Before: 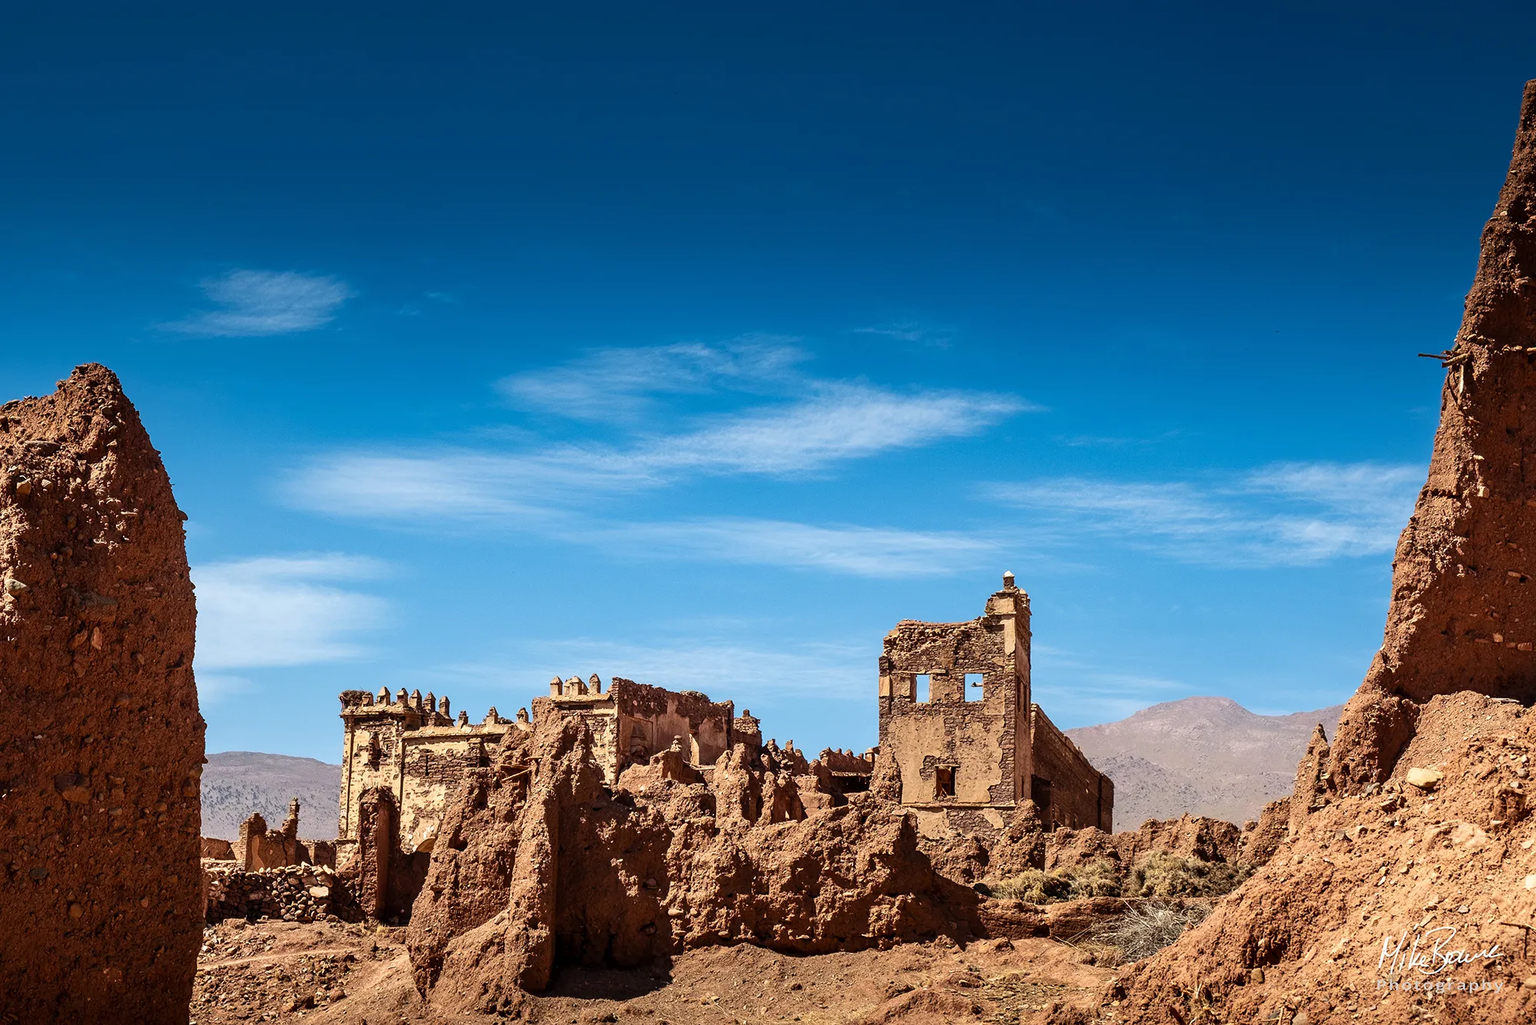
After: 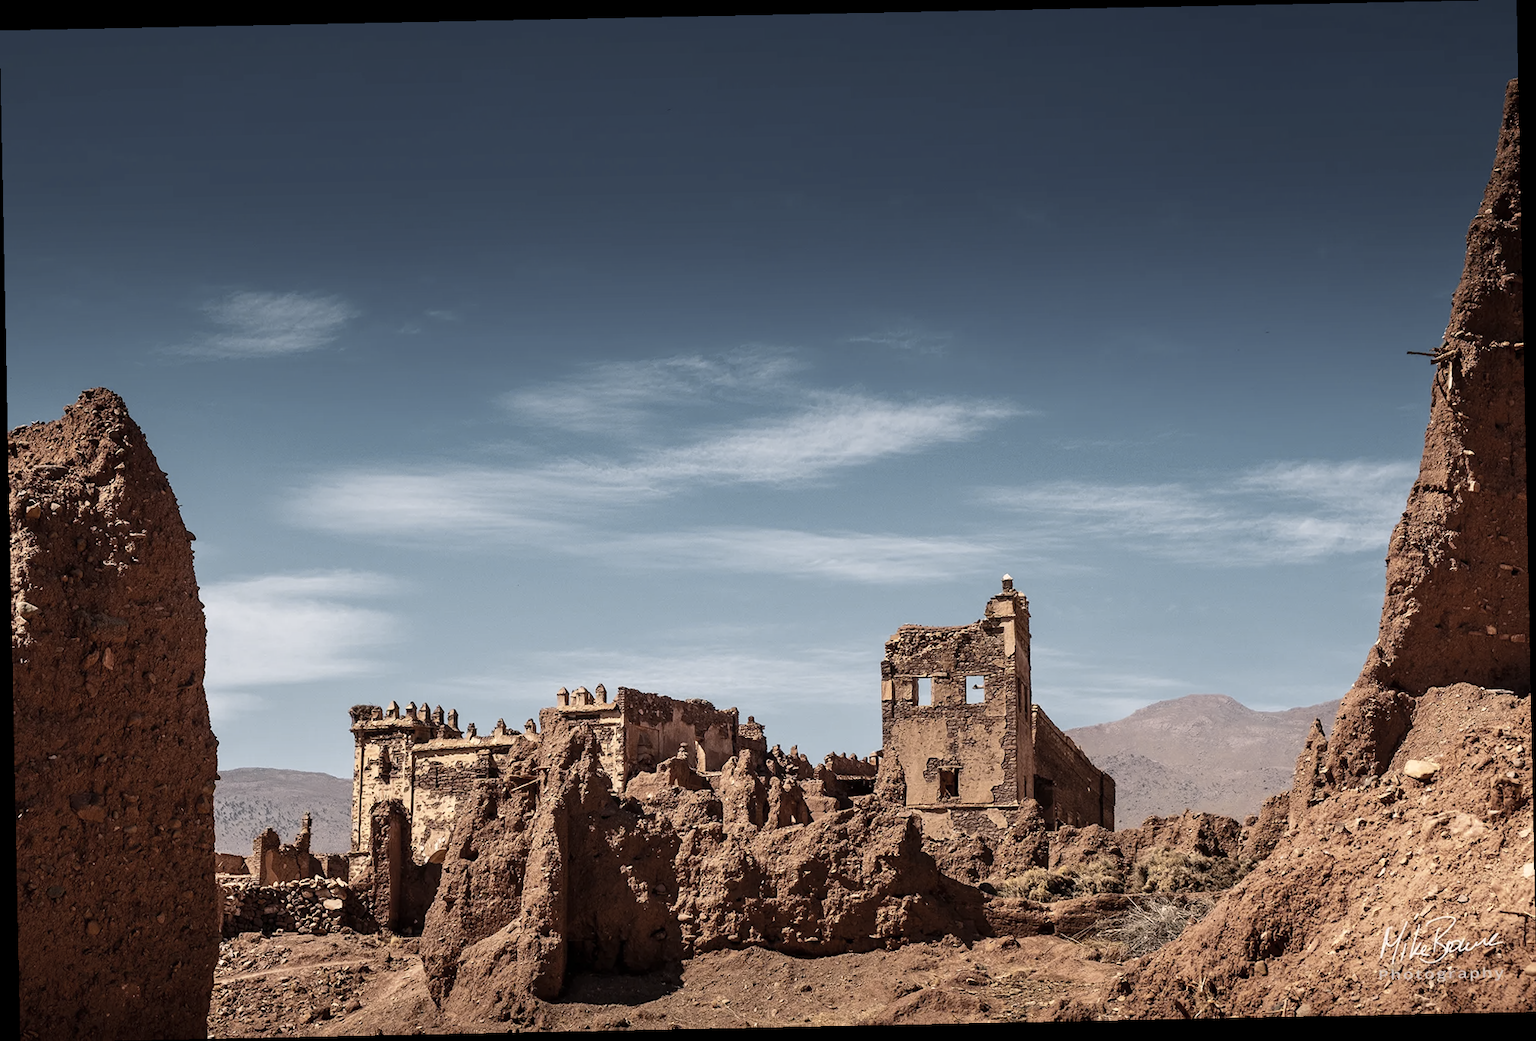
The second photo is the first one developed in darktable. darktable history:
color zones: curves: ch0 [(0.035, 0.242) (0.25, 0.5) (0.384, 0.214) (0.488, 0.255) (0.75, 0.5)]; ch1 [(0.063, 0.379) (0.25, 0.5) (0.354, 0.201) (0.489, 0.085) (0.729, 0.271)]; ch2 [(0.25, 0.5) (0.38, 0.517) (0.442, 0.51) (0.735, 0.456)]
rotate and perspective: rotation -1.17°, automatic cropping off
tone equalizer: on, module defaults
color correction: highlights a* 5.59, highlights b* 5.24, saturation 0.68
